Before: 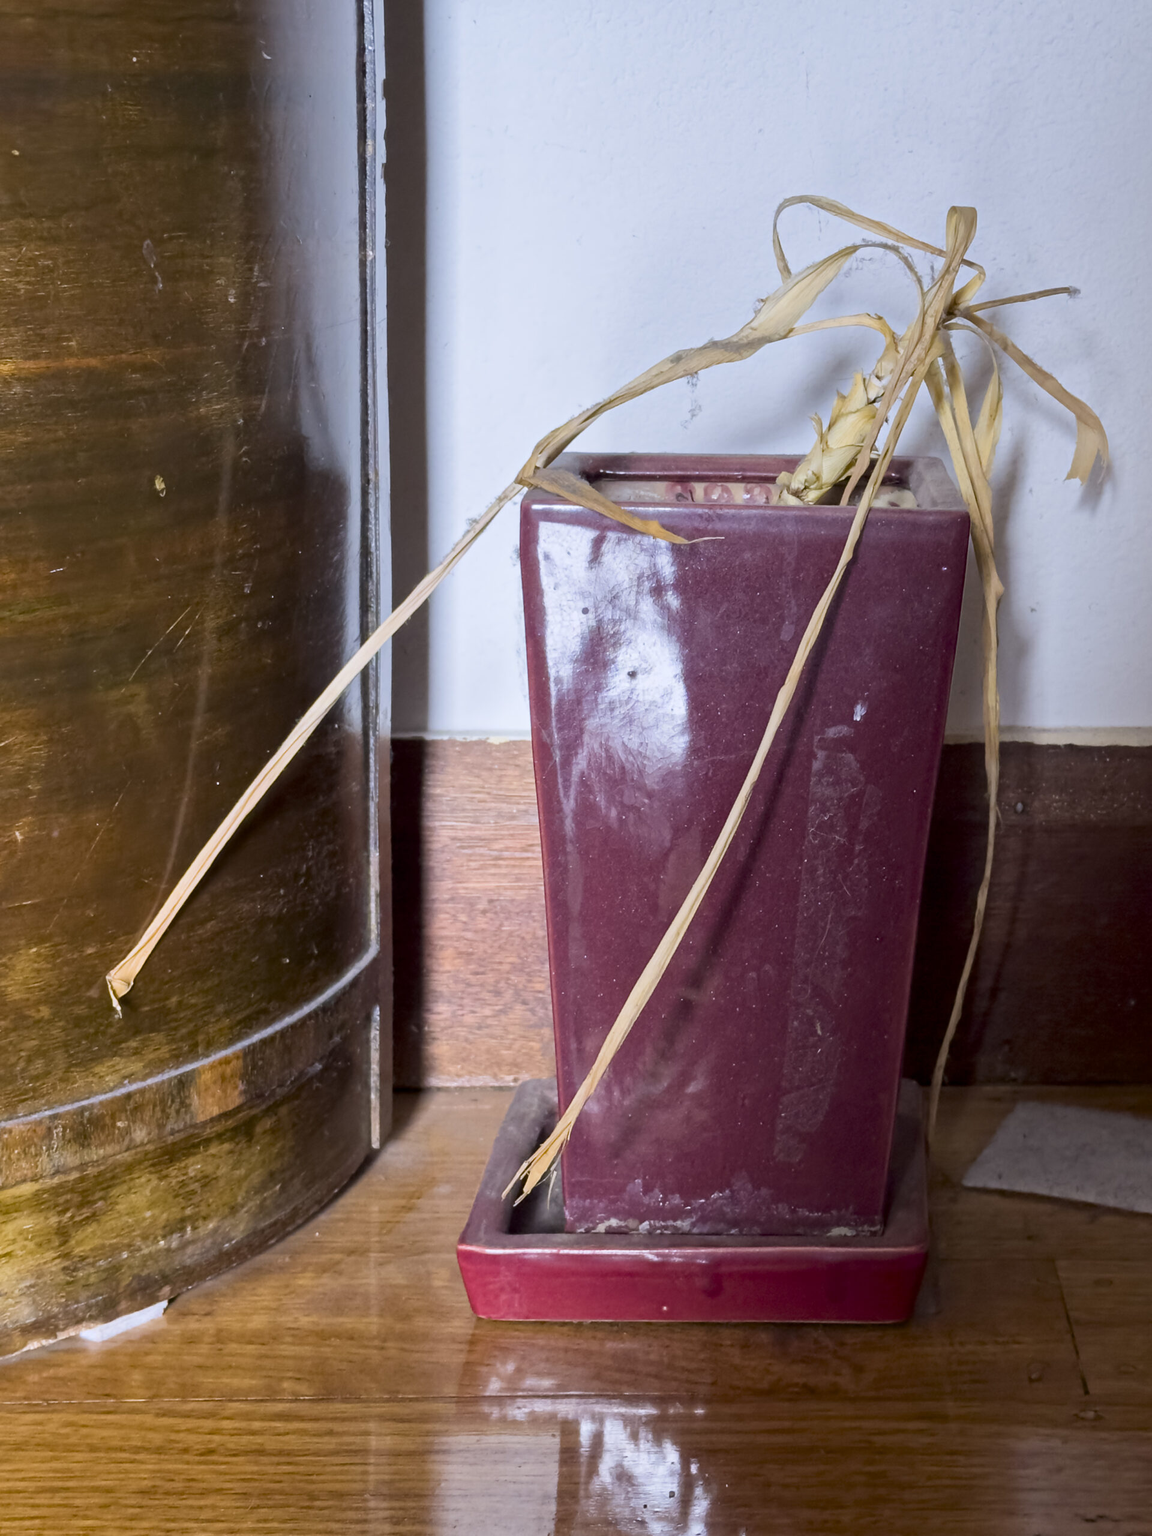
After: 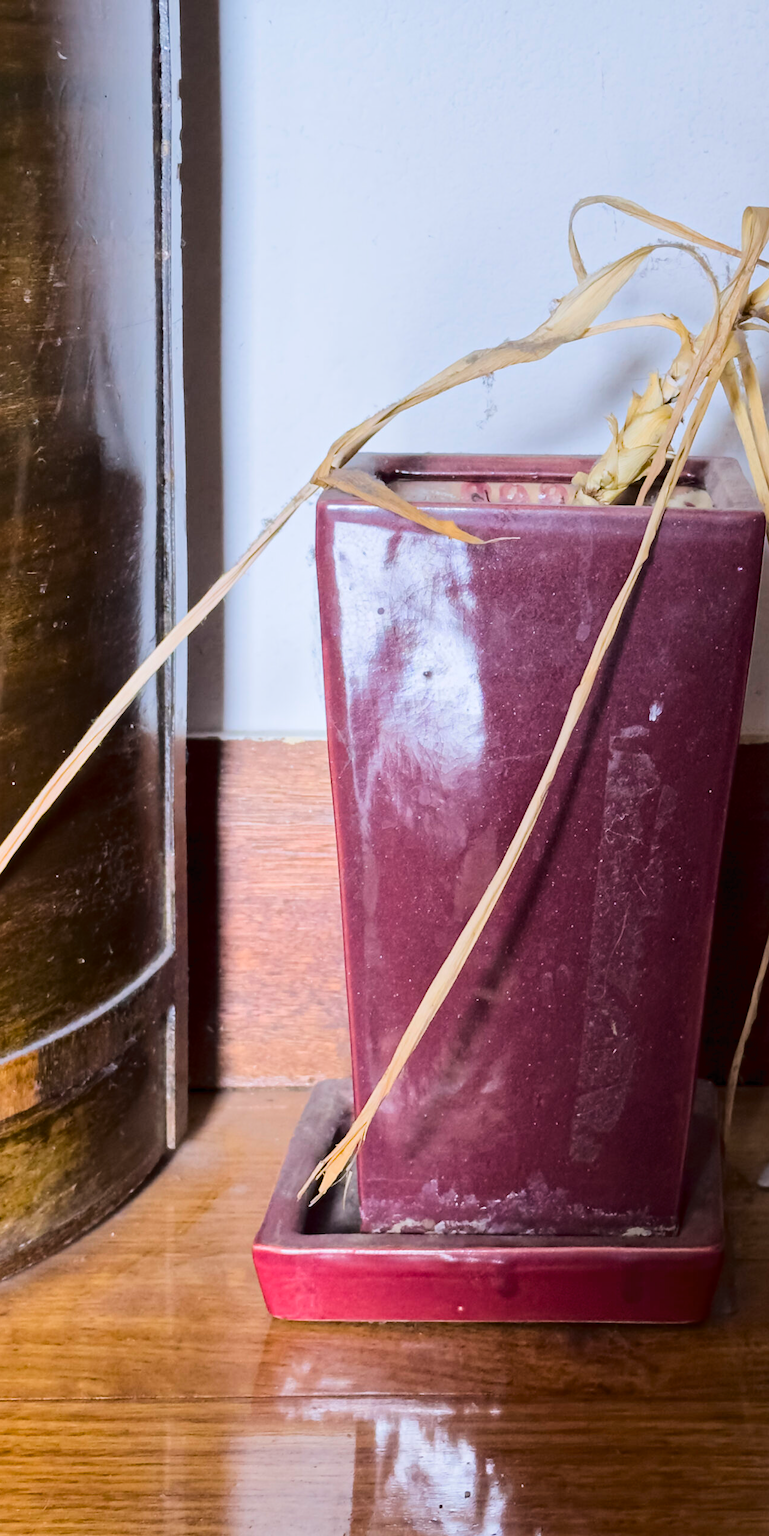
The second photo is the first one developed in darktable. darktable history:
tone curve: curves: ch0 [(0, 0) (0.003, 0.015) (0.011, 0.021) (0.025, 0.032) (0.044, 0.046) (0.069, 0.062) (0.1, 0.08) (0.136, 0.117) (0.177, 0.165) (0.224, 0.221) (0.277, 0.298) (0.335, 0.385) (0.399, 0.469) (0.468, 0.558) (0.543, 0.637) (0.623, 0.708) (0.709, 0.771) (0.801, 0.84) (0.898, 0.907) (1, 1)], color space Lab, linked channels, preserve colors none
crop and rotate: left 17.767%, right 15.397%
